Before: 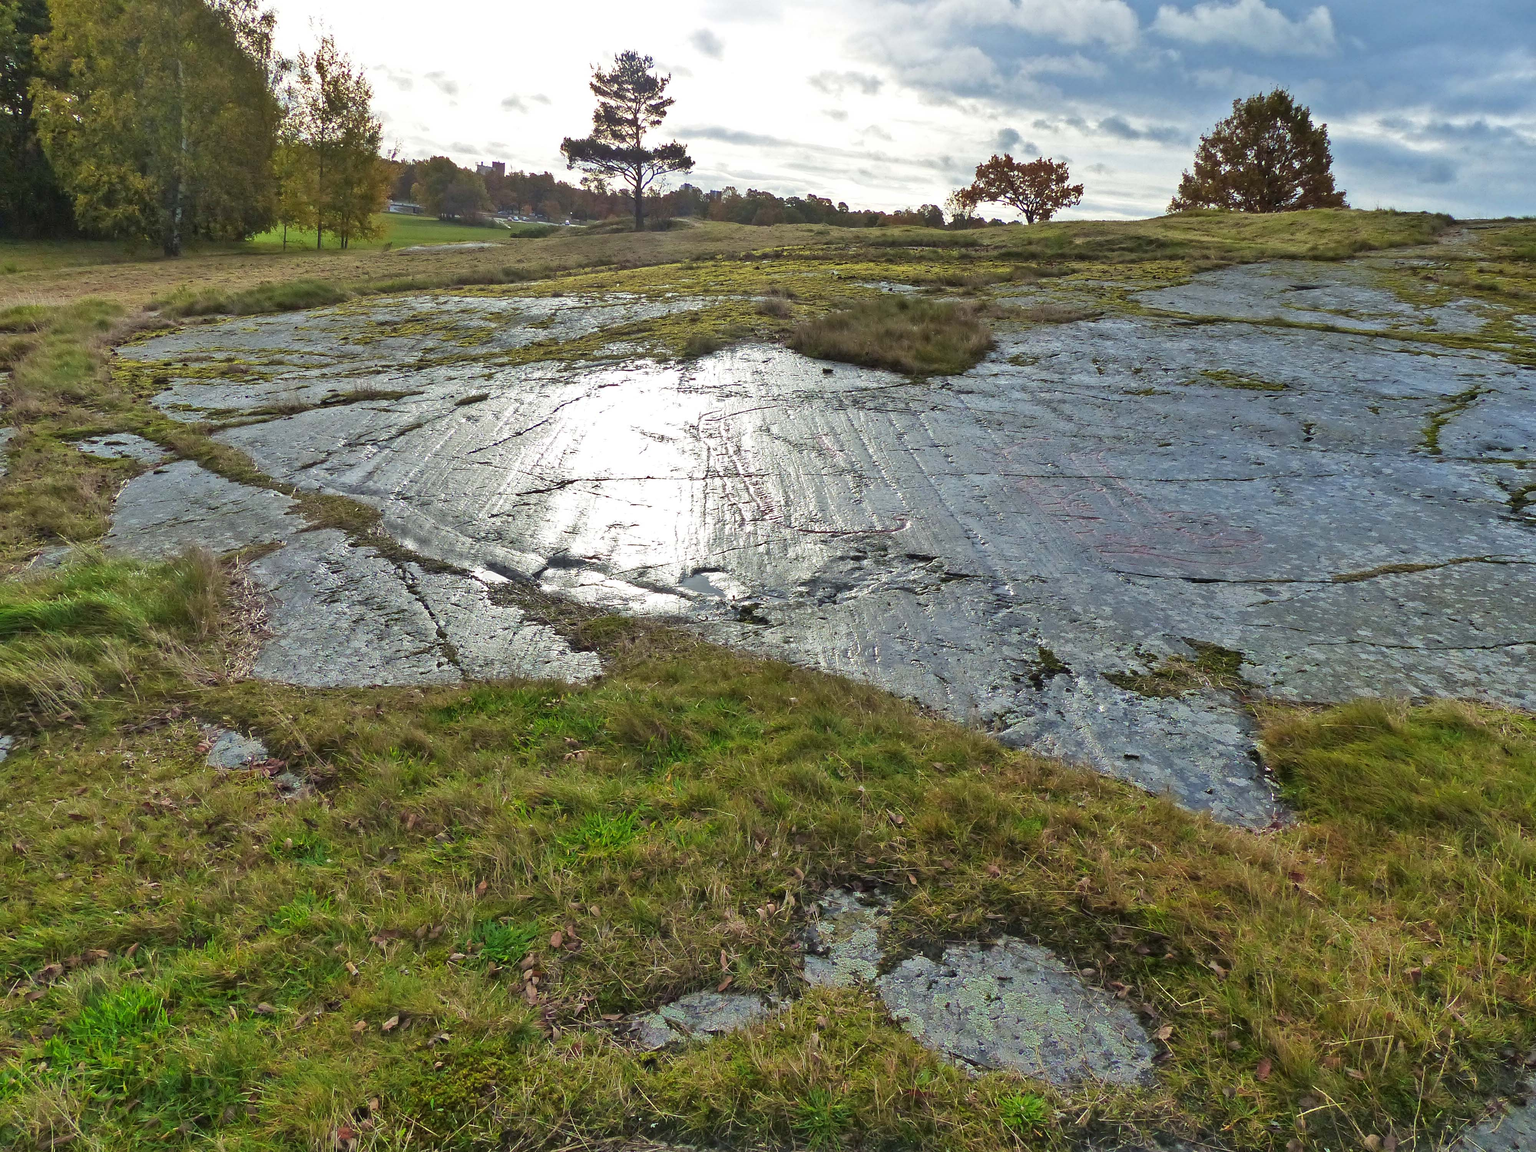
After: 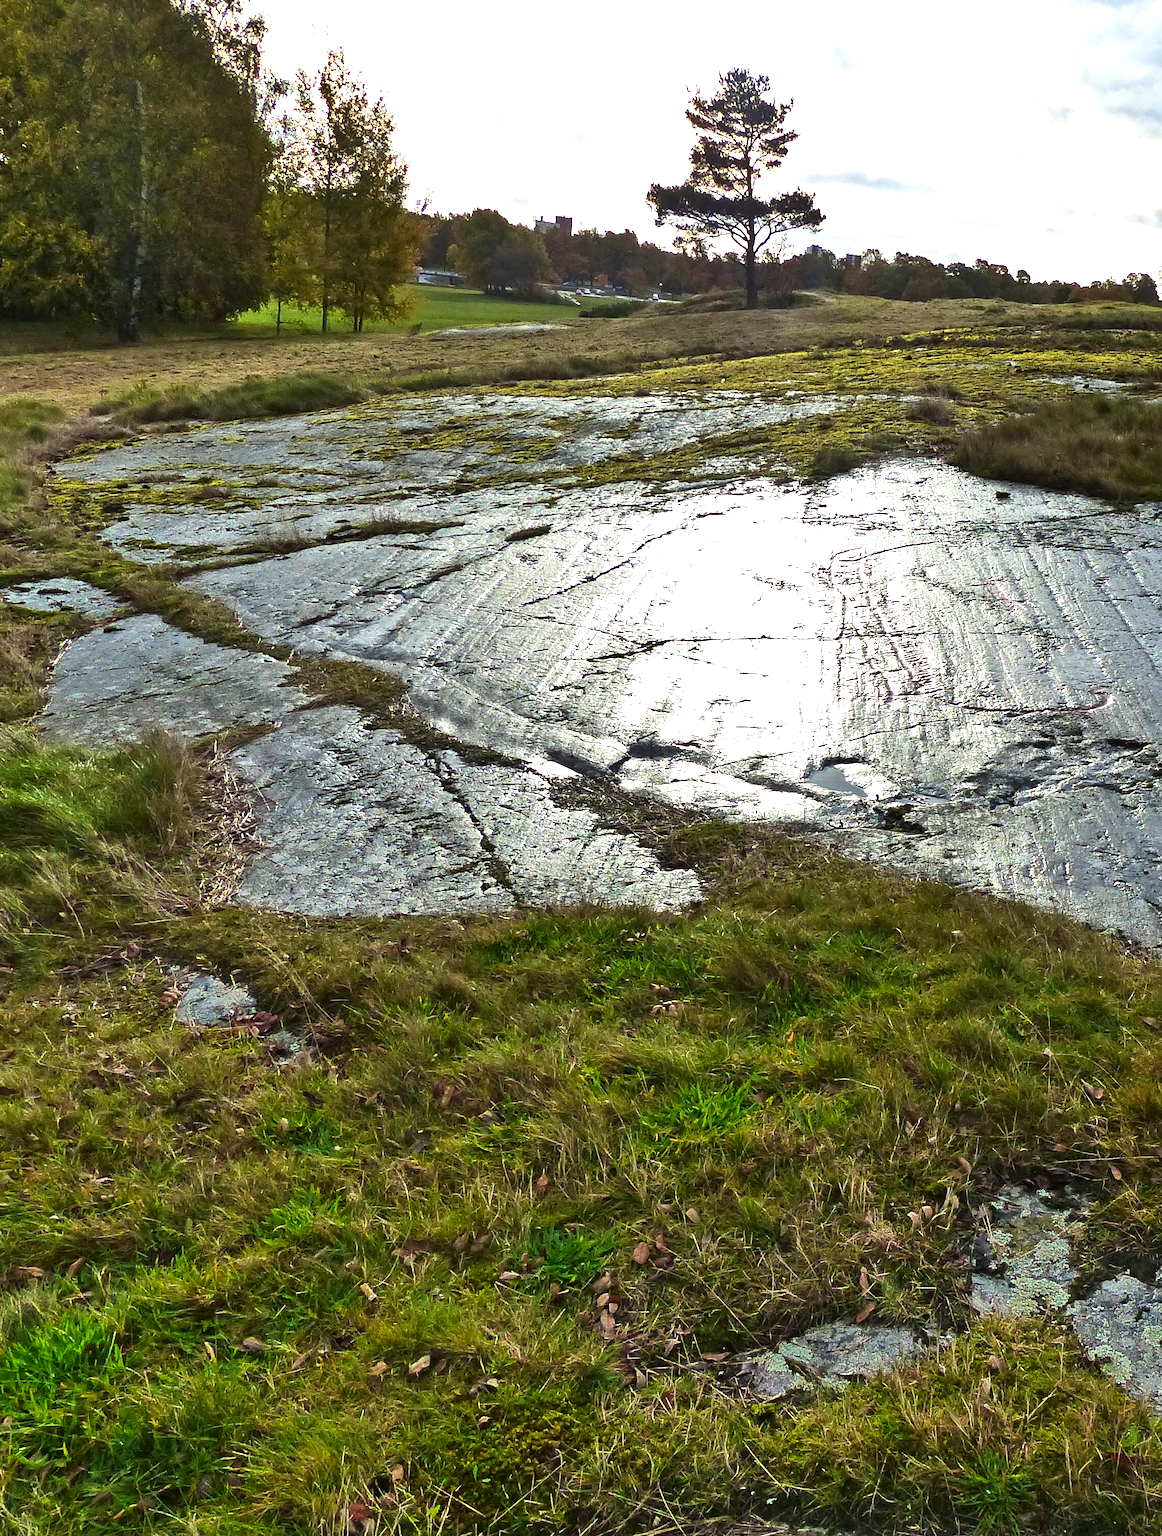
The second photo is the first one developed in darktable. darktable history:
contrast brightness saturation: contrast 0.15, brightness -0.006, saturation 0.097
crop: left 4.963%, right 38.273%
color balance rgb: perceptual saturation grading › global saturation 0.174%, perceptual brilliance grading › global brilliance 14.885%, perceptual brilliance grading › shadows -34.207%, global vibrance 20%
